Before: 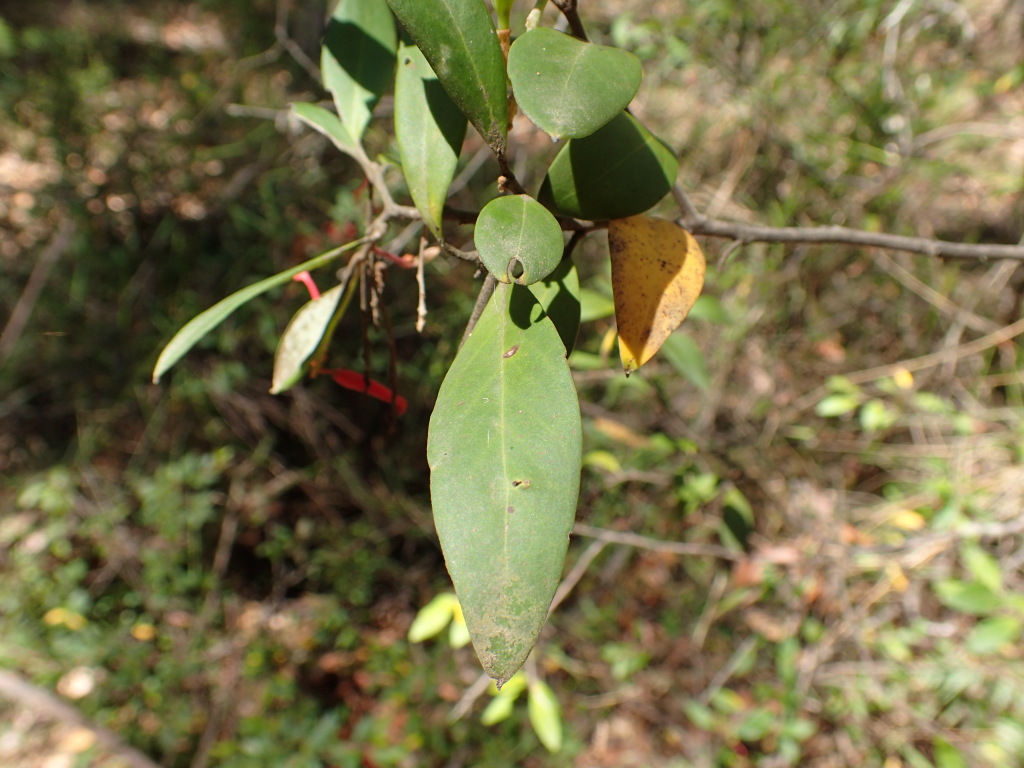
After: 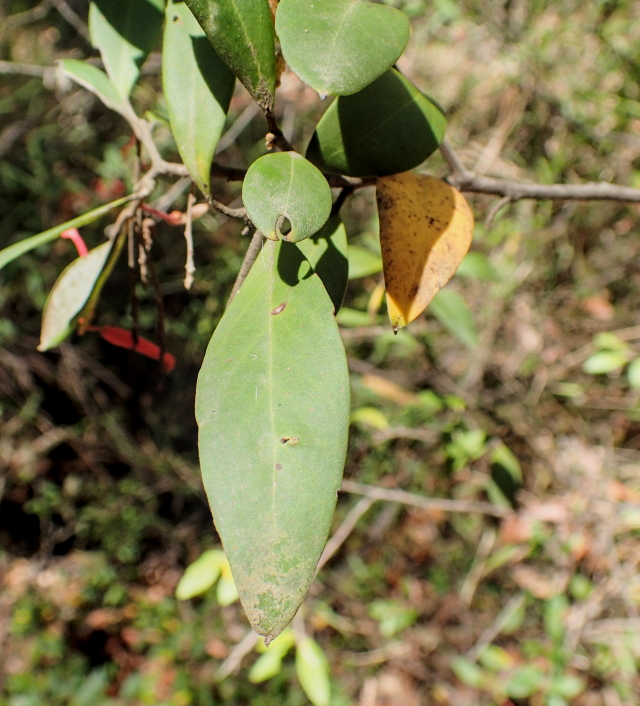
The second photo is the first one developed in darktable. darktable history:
shadows and highlights: radius 336.78, shadows 28.78, soften with gaussian
exposure: black level correction 0, exposure 0.398 EV, compensate exposure bias true, compensate highlight preservation false
filmic rgb: middle gray luminance 29.01%, black relative exposure -10.36 EV, white relative exposure 5.49 EV, threshold 5.98 EV, target black luminance 0%, hardness 3.94, latitude 2.16%, contrast 1.123, highlights saturation mix 5.5%, shadows ↔ highlights balance 15.26%, contrast in shadows safe, enable highlight reconstruction true
local contrast: on, module defaults
crop and rotate: left 22.745%, top 5.638%, right 14.747%, bottom 2.312%
